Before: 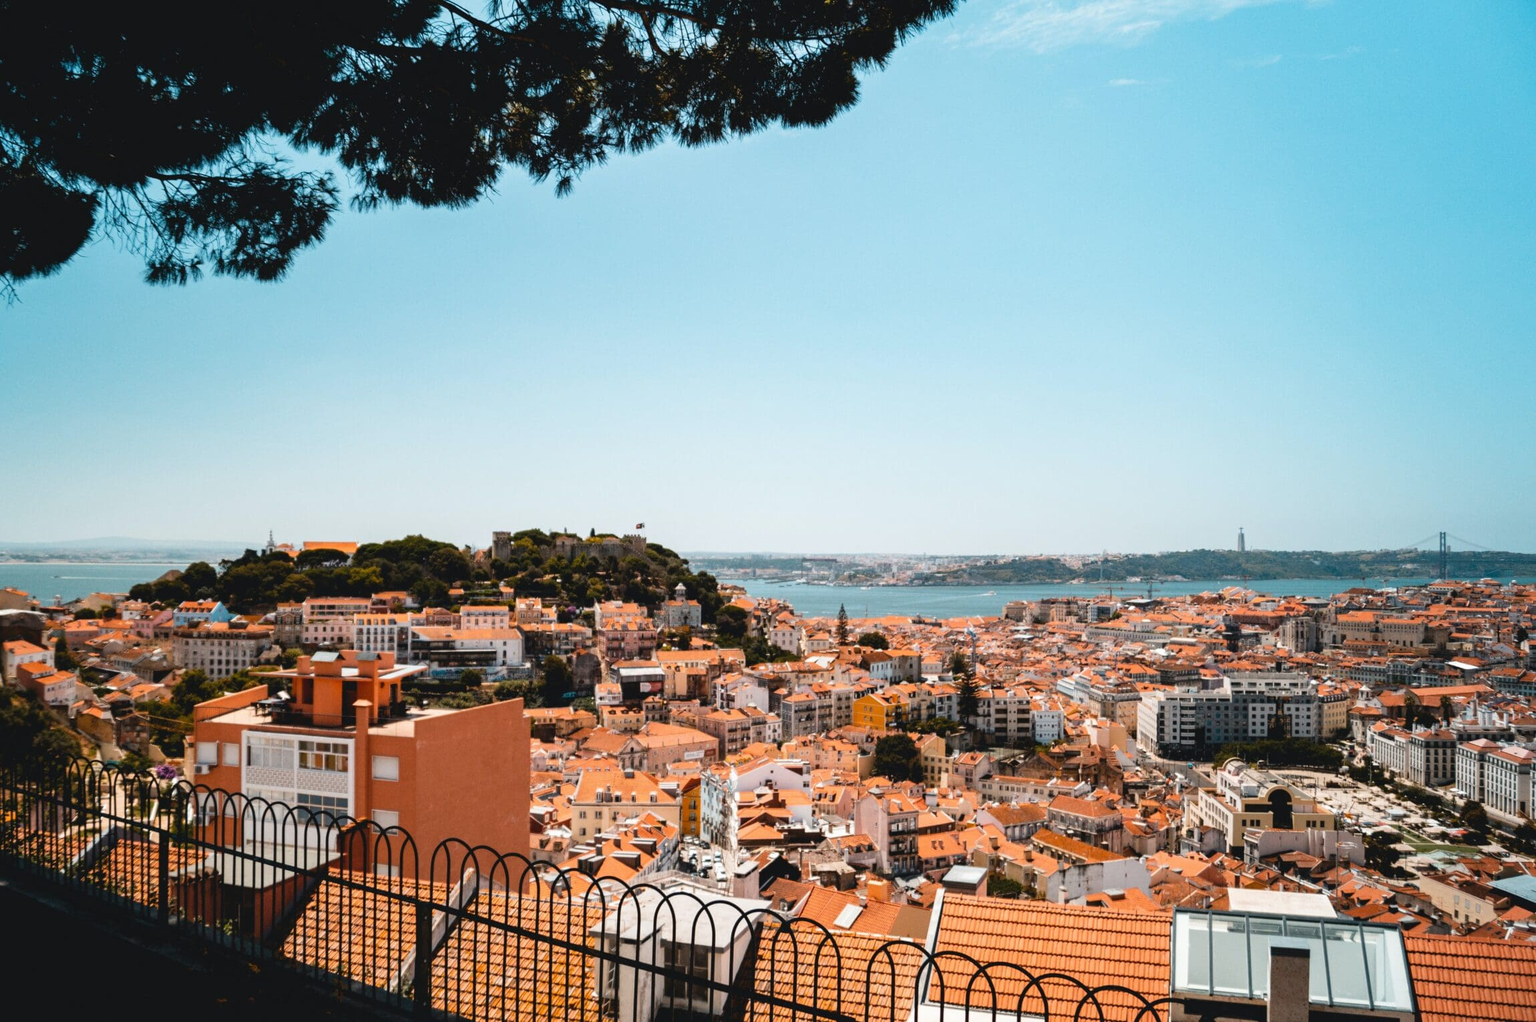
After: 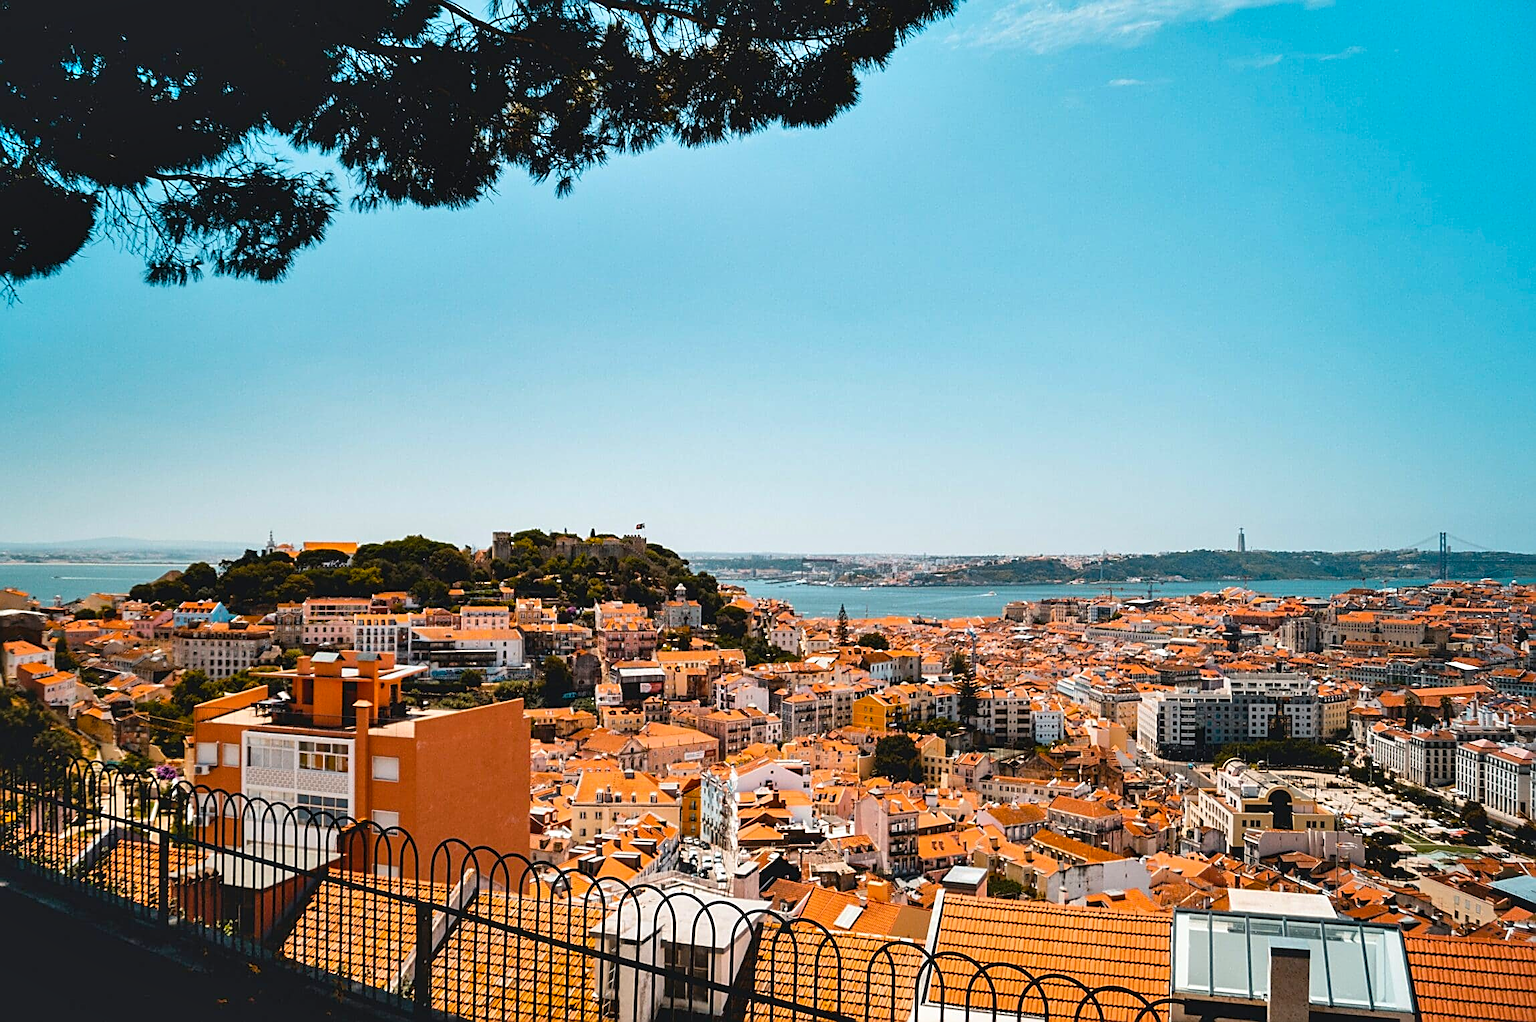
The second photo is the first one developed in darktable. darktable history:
sharpen: amount 0.901
color balance rgb: perceptual saturation grading › global saturation 20%, global vibrance 20%
shadows and highlights: soften with gaussian
